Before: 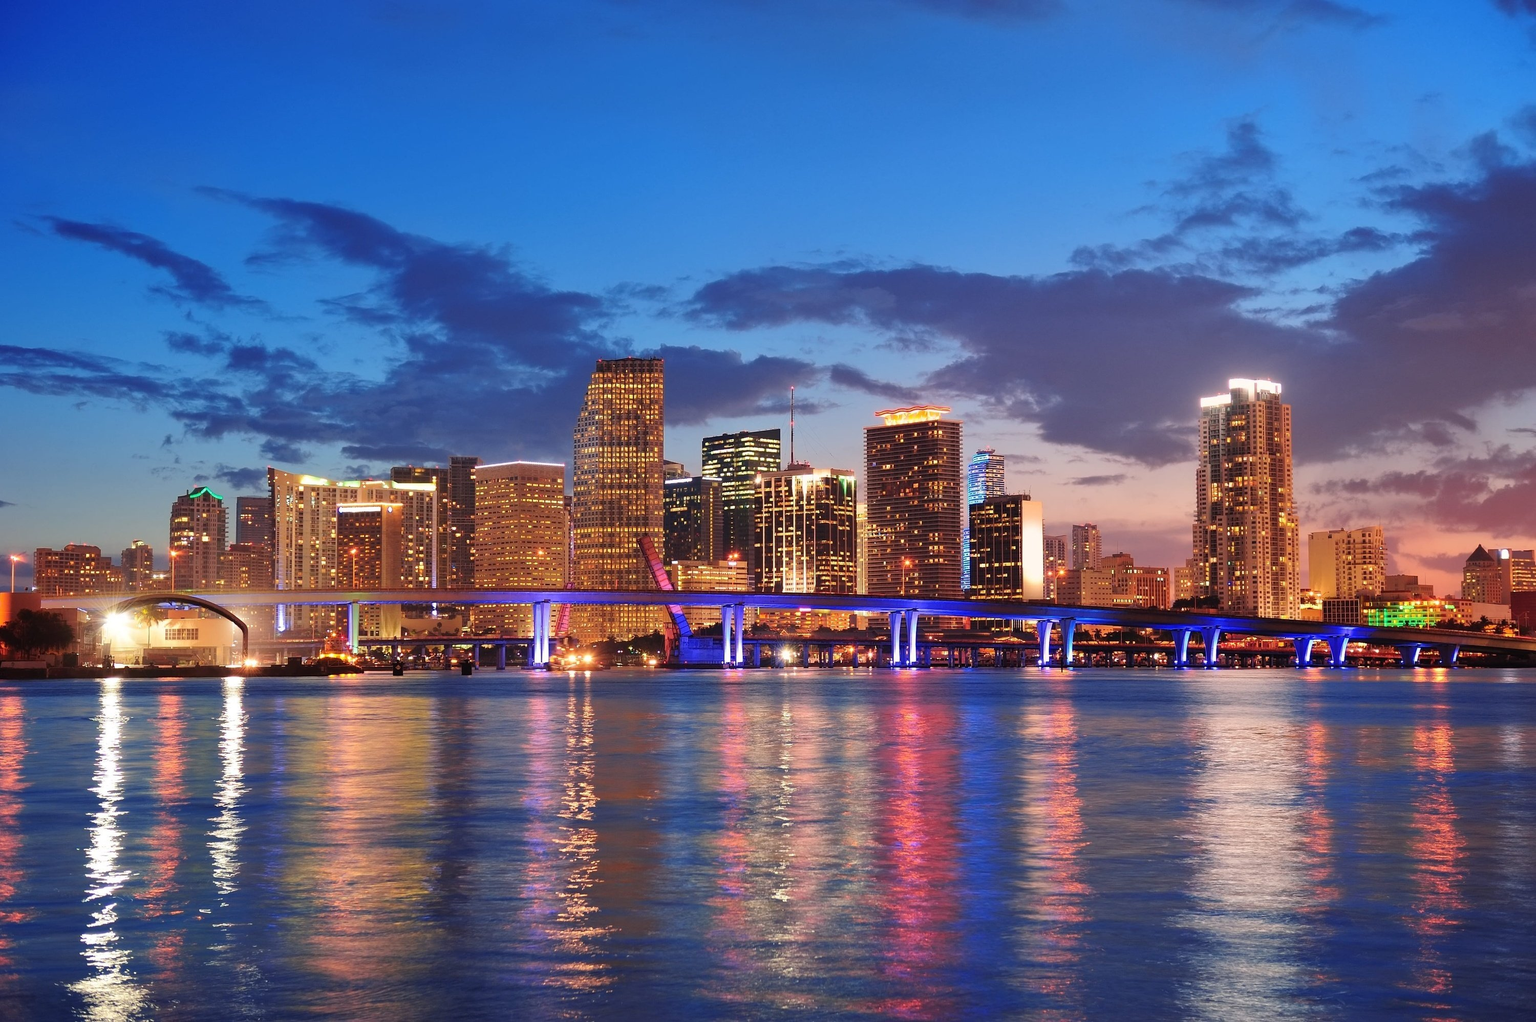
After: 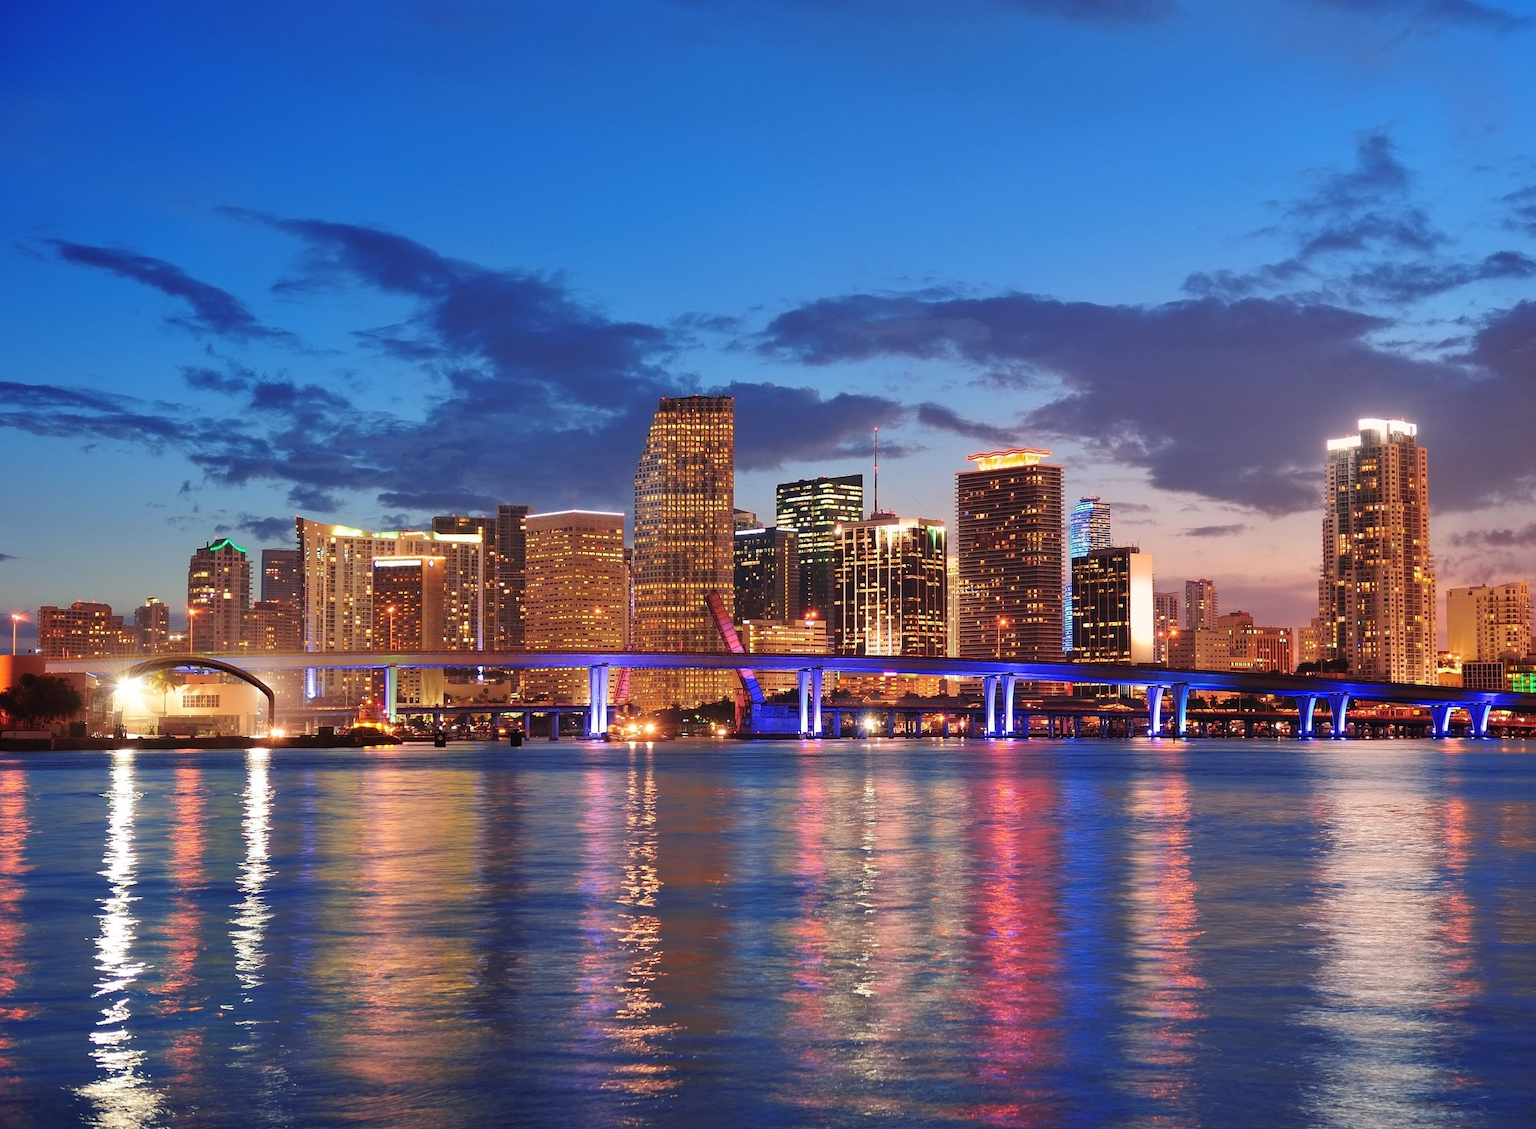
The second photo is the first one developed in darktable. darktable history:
crop: right 9.517%, bottom 0.05%
